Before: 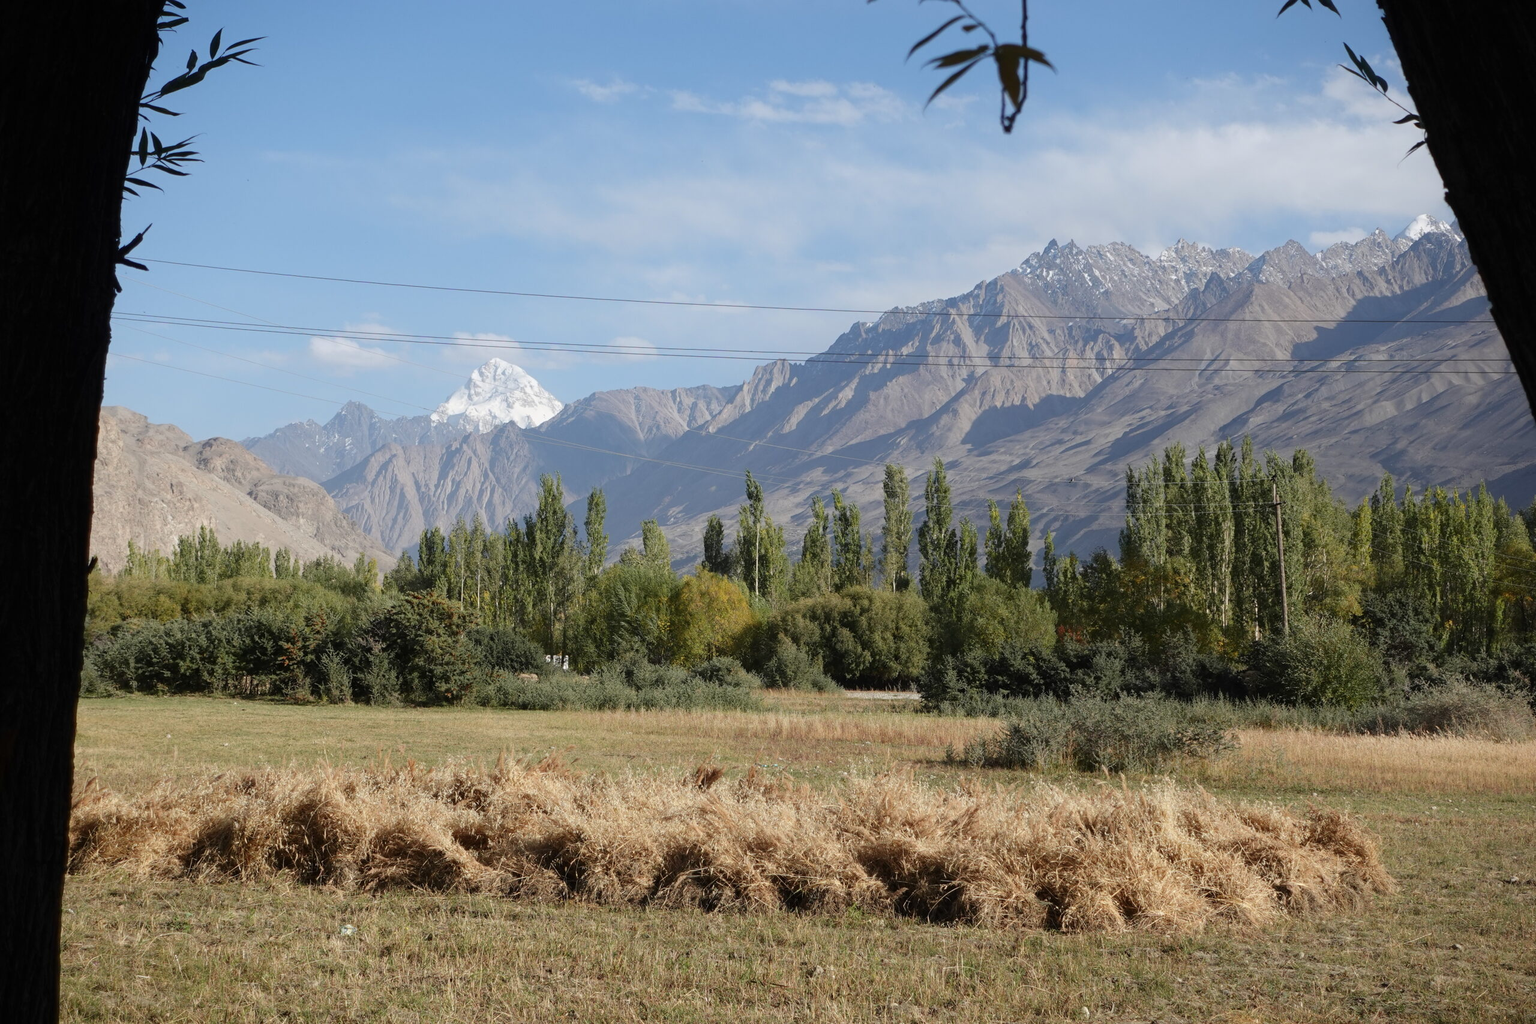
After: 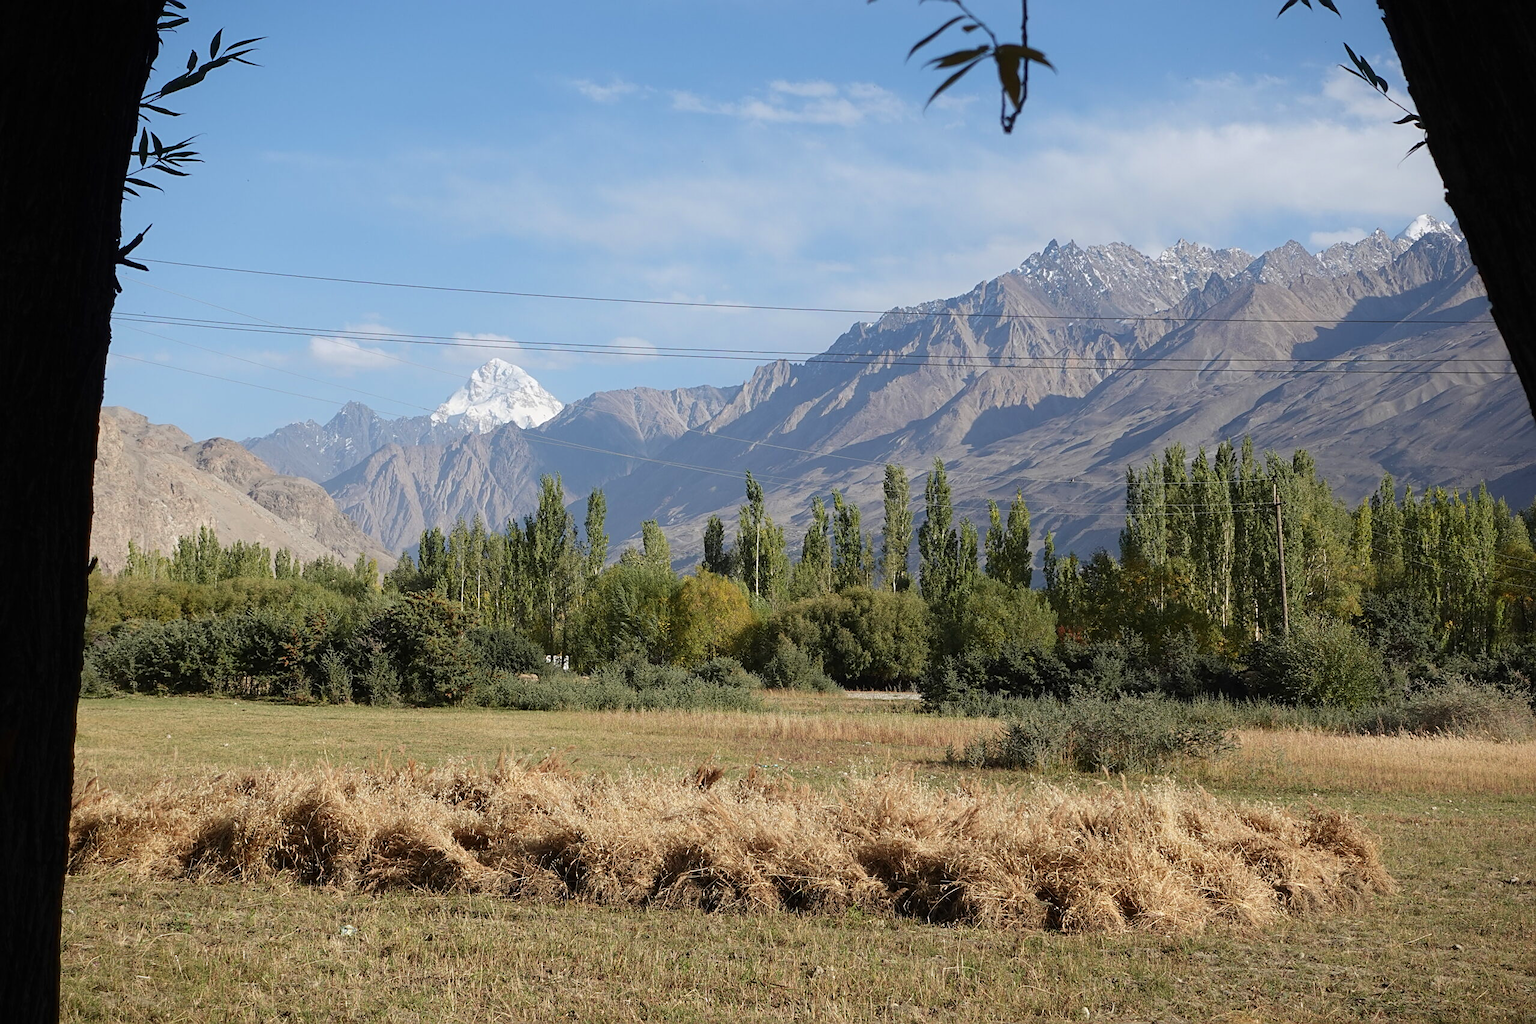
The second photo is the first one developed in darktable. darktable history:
velvia: strength 14.35%
sharpen: on, module defaults
